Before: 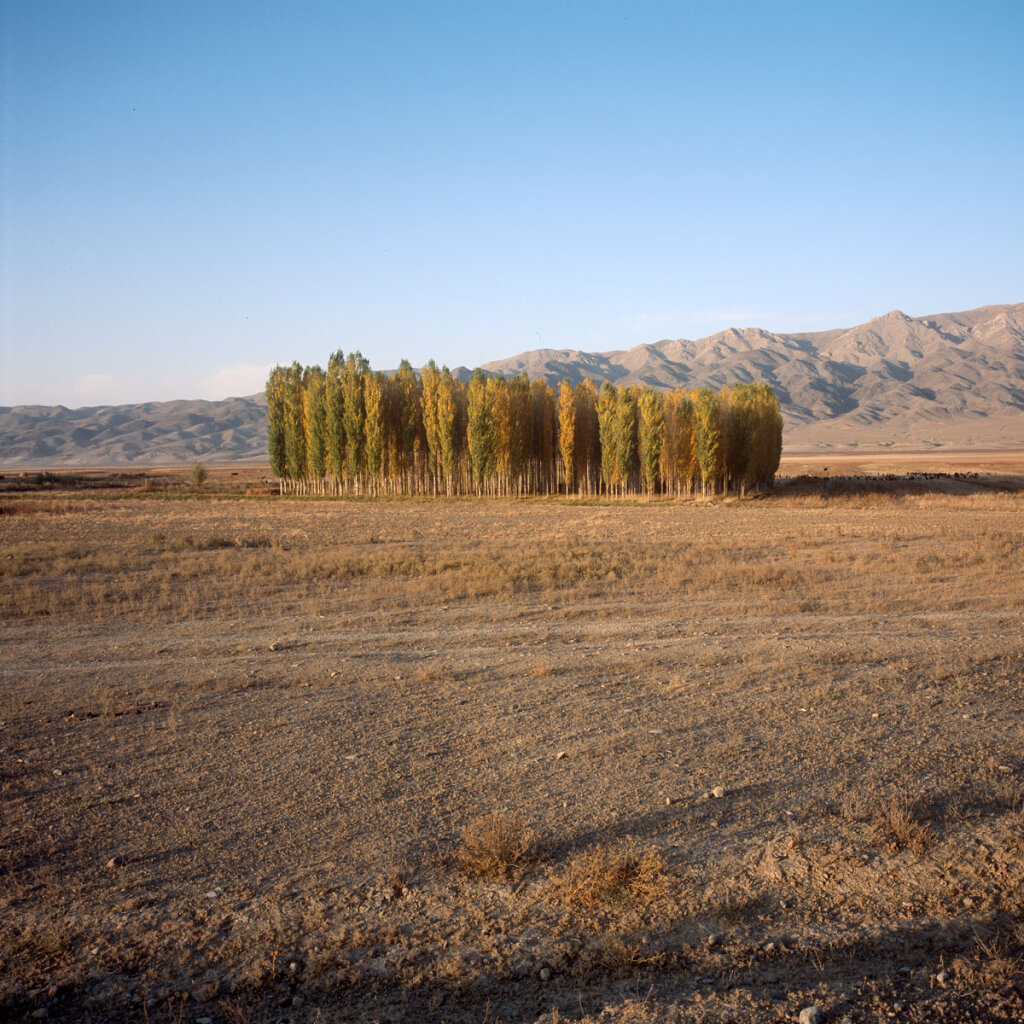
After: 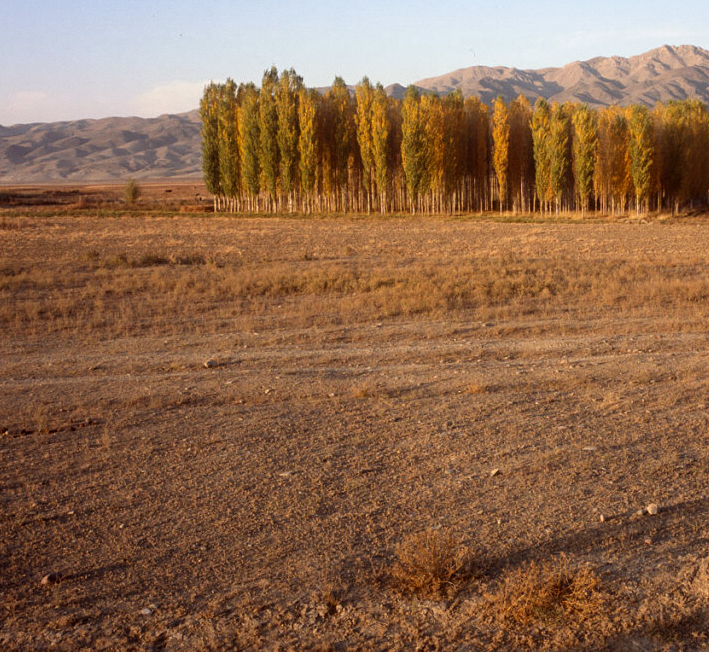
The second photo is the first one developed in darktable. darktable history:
rgb levels: mode RGB, independent channels, levels [[0, 0.5, 1], [0, 0.521, 1], [0, 0.536, 1]]
crop: left 6.488%, top 27.668%, right 24.183%, bottom 8.656%
split-toning: shadows › saturation 0.61, highlights › saturation 0.58, balance -28.74, compress 87.36%
grain: coarseness 0.09 ISO, strength 10%
